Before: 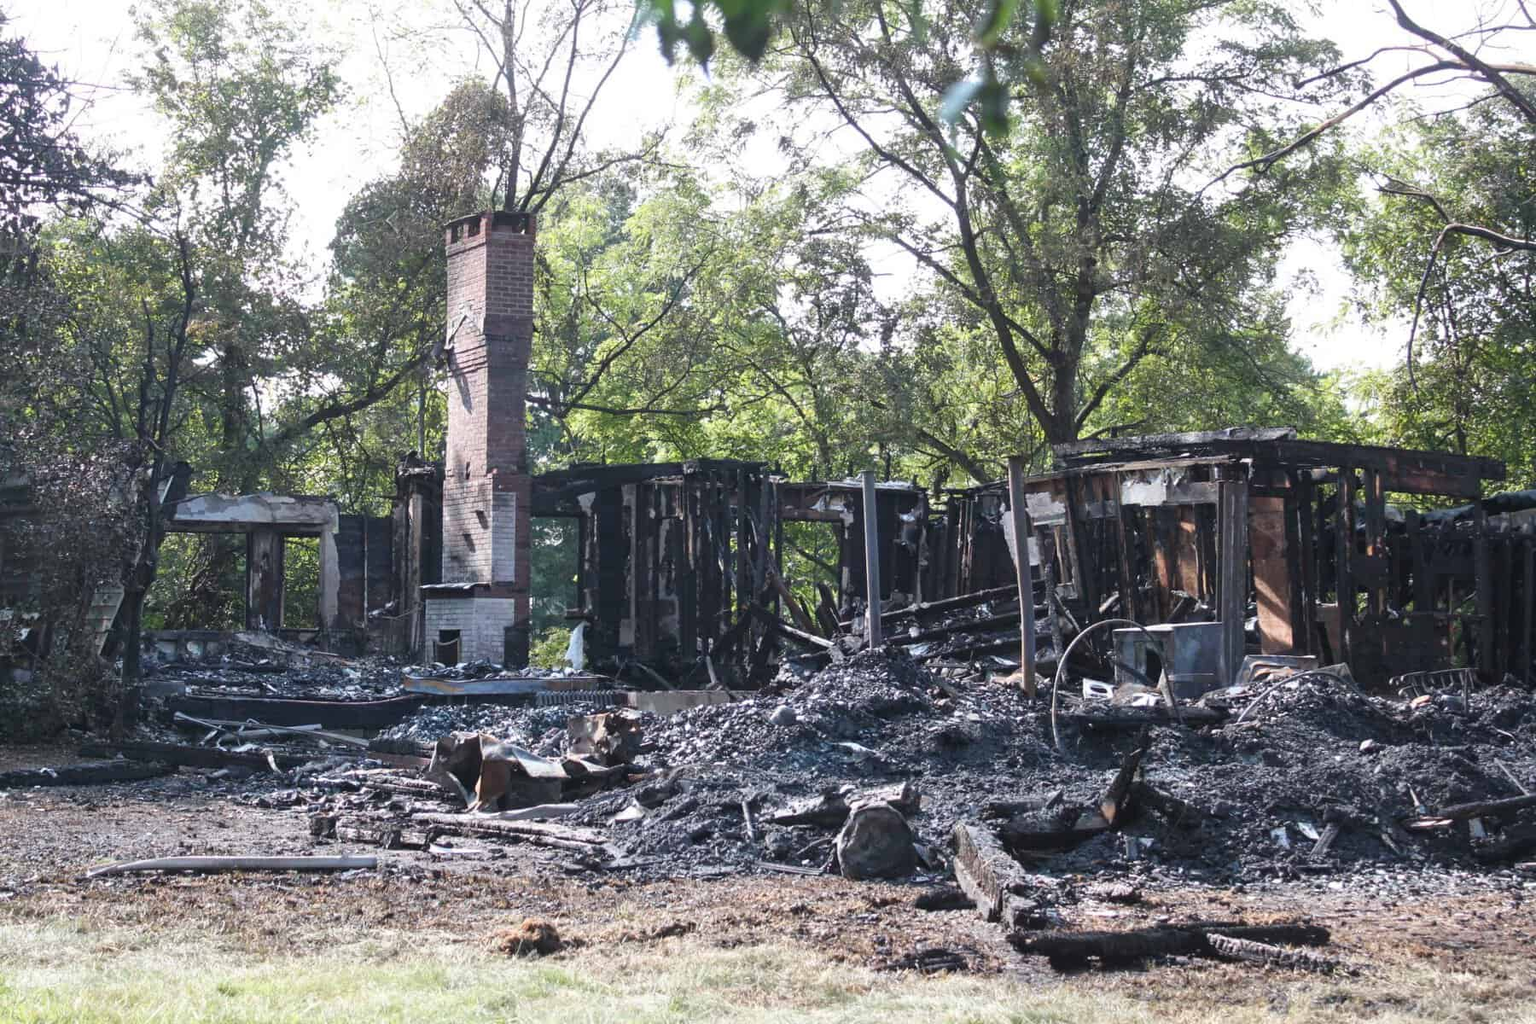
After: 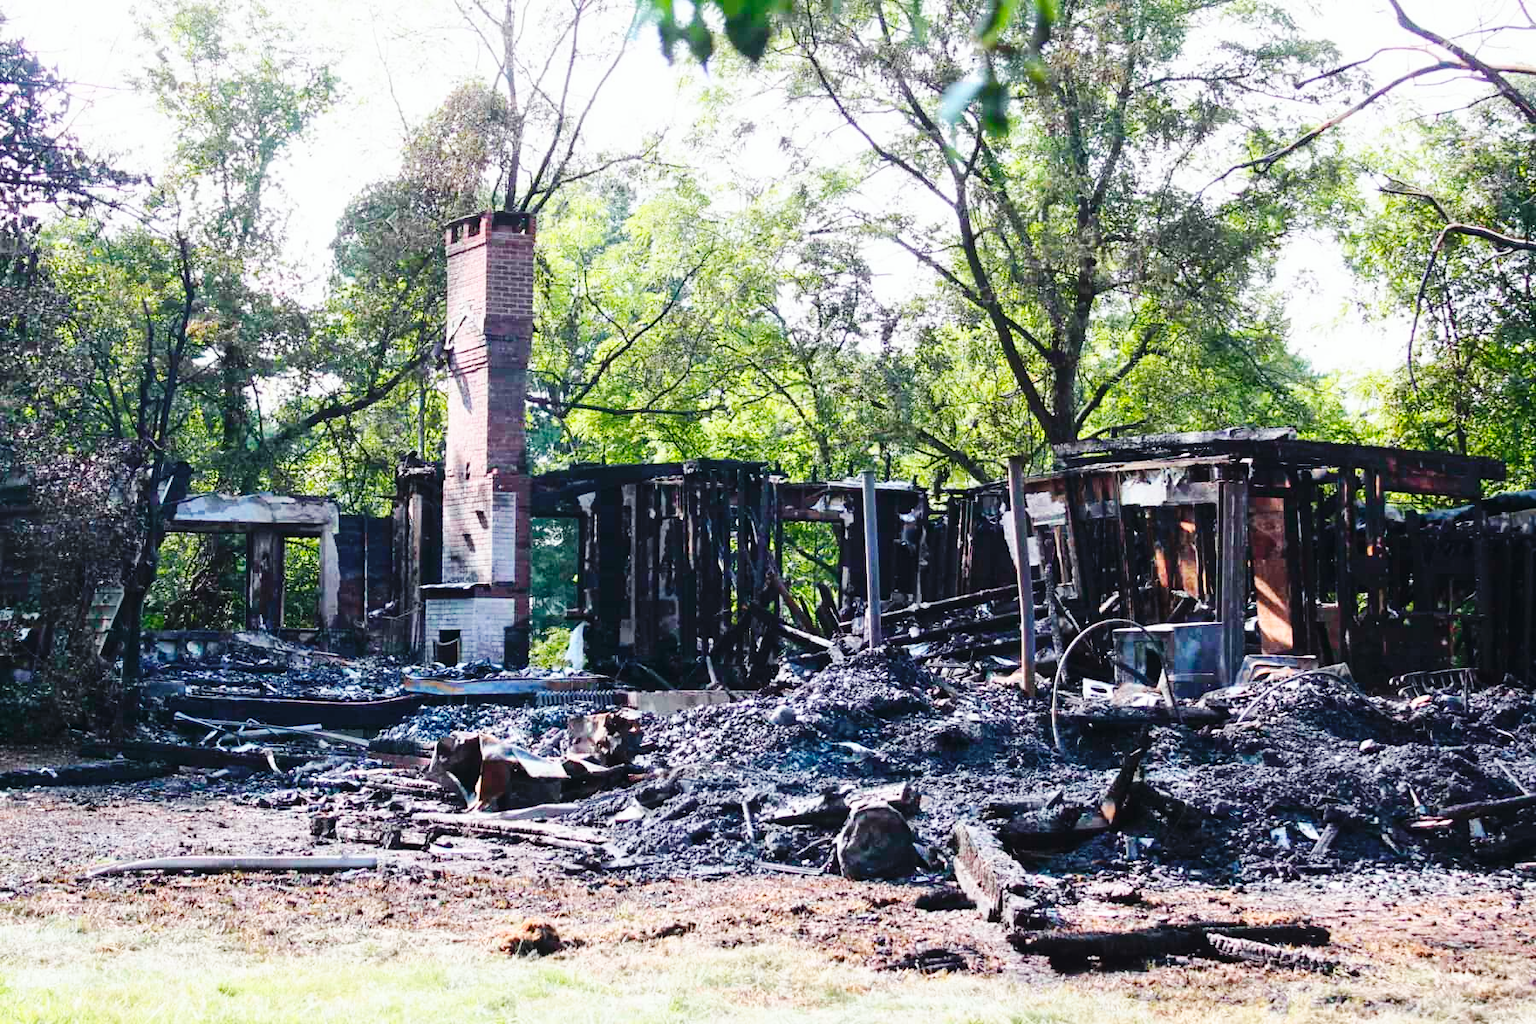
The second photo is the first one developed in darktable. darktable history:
tone curve: curves: ch0 [(0, 0.01) (0.037, 0.032) (0.131, 0.108) (0.275, 0.258) (0.483, 0.512) (0.61, 0.661) (0.696, 0.742) (0.792, 0.834) (0.911, 0.936) (0.997, 0.995)]; ch1 [(0, 0) (0.308, 0.29) (0.425, 0.411) (0.503, 0.502) (0.551, 0.563) (0.683, 0.706) (0.746, 0.77) (1, 1)]; ch2 [(0, 0) (0.246, 0.233) (0.36, 0.352) (0.415, 0.415) (0.485, 0.487) (0.502, 0.502) (0.525, 0.523) (0.545, 0.552) (0.587, 0.6) (0.636, 0.652) (0.711, 0.729) (0.845, 0.855) (0.998, 0.977)], color space Lab, independent channels, preserve colors none
color balance rgb: perceptual saturation grading › global saturation 30%, global vibrance 10%
base curve: curves: ch0 [(0, 0) (0.036, 0.025) (0.121, 0.166) (0.206, 0.329) (0.605, 0.79) (1, 1)], preserve colors none
